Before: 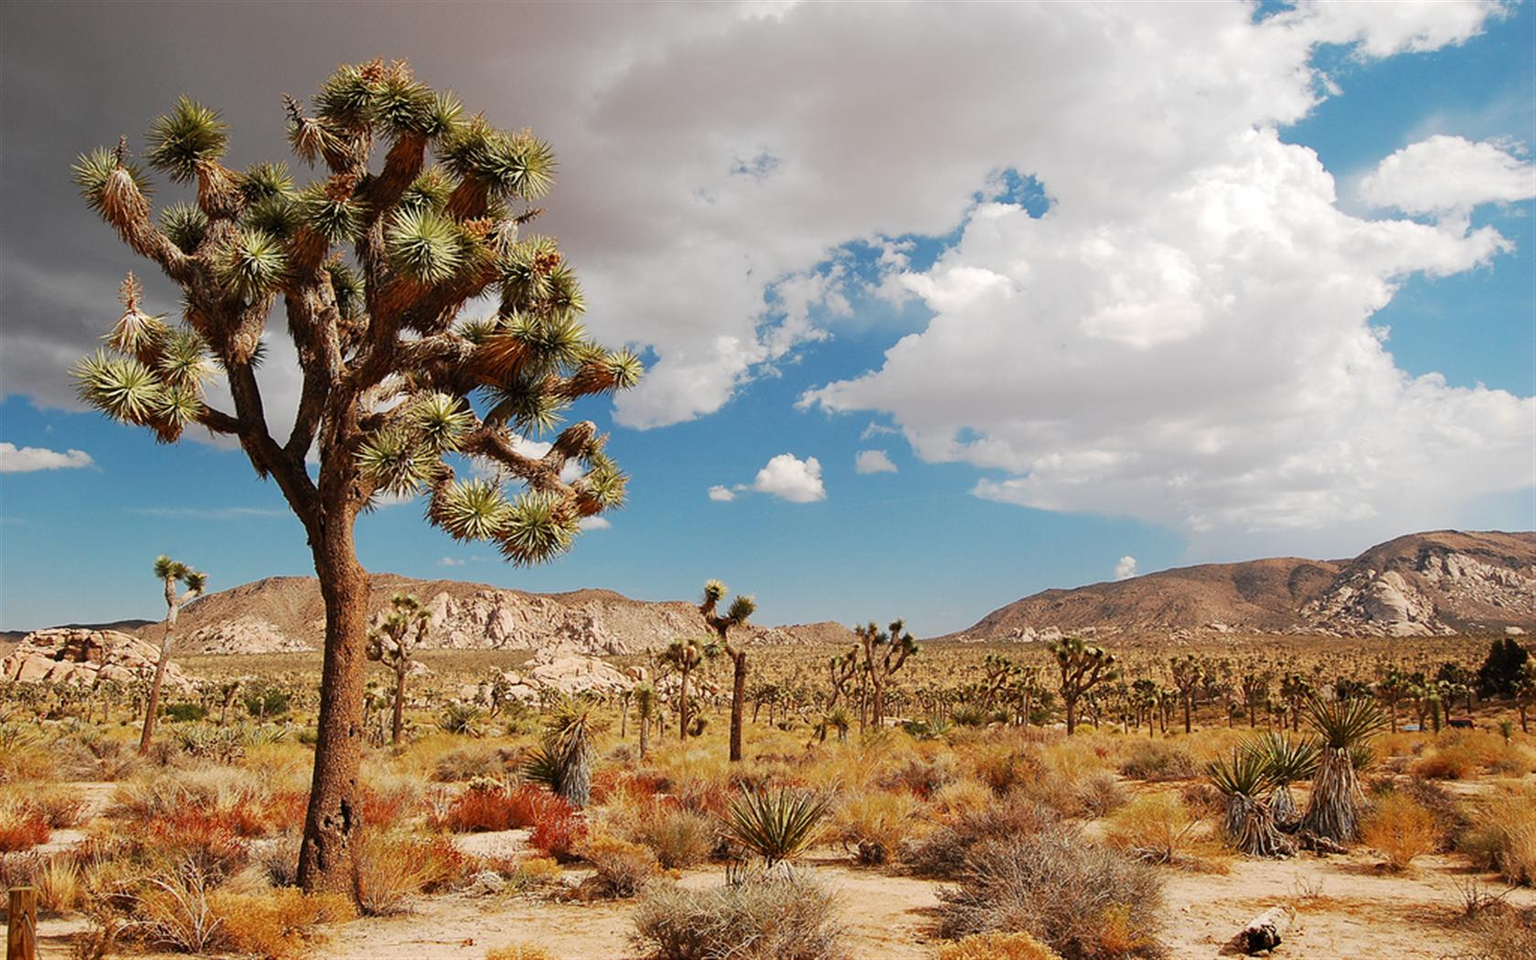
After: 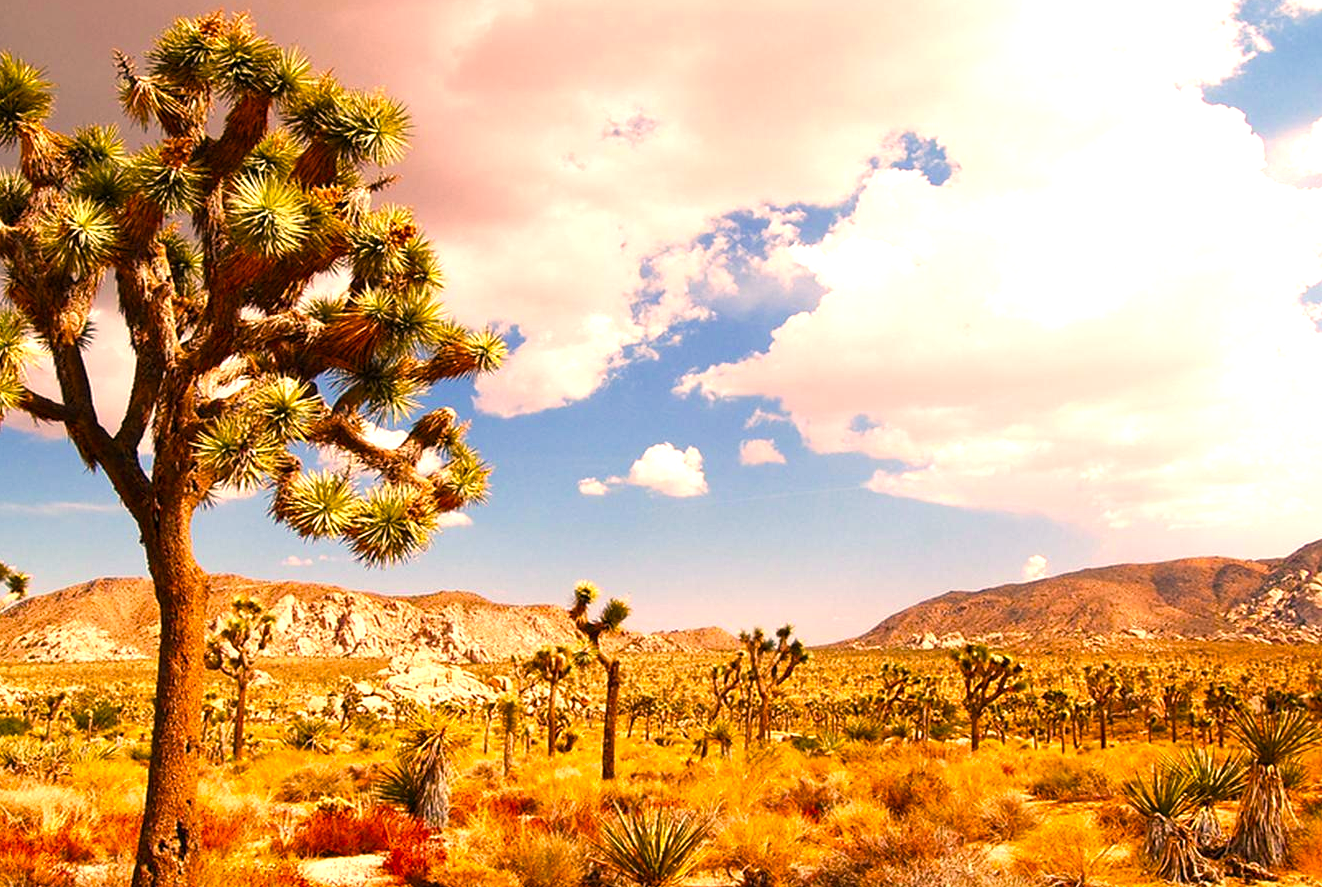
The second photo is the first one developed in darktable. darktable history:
color correction: highlights a* 21.65, highlights b* 22.1
crop: left 11.672%, top 5.1%, right 9.596%, bottom 10.414%
color balance rgb: perceptual saturation grading › global saturation 34.839%, perceptual saturation grading › highlights -25.337%, perceptual saturation grading › shadows 50.022%, perceptual brilliance grading › global brilliance 29.74%
